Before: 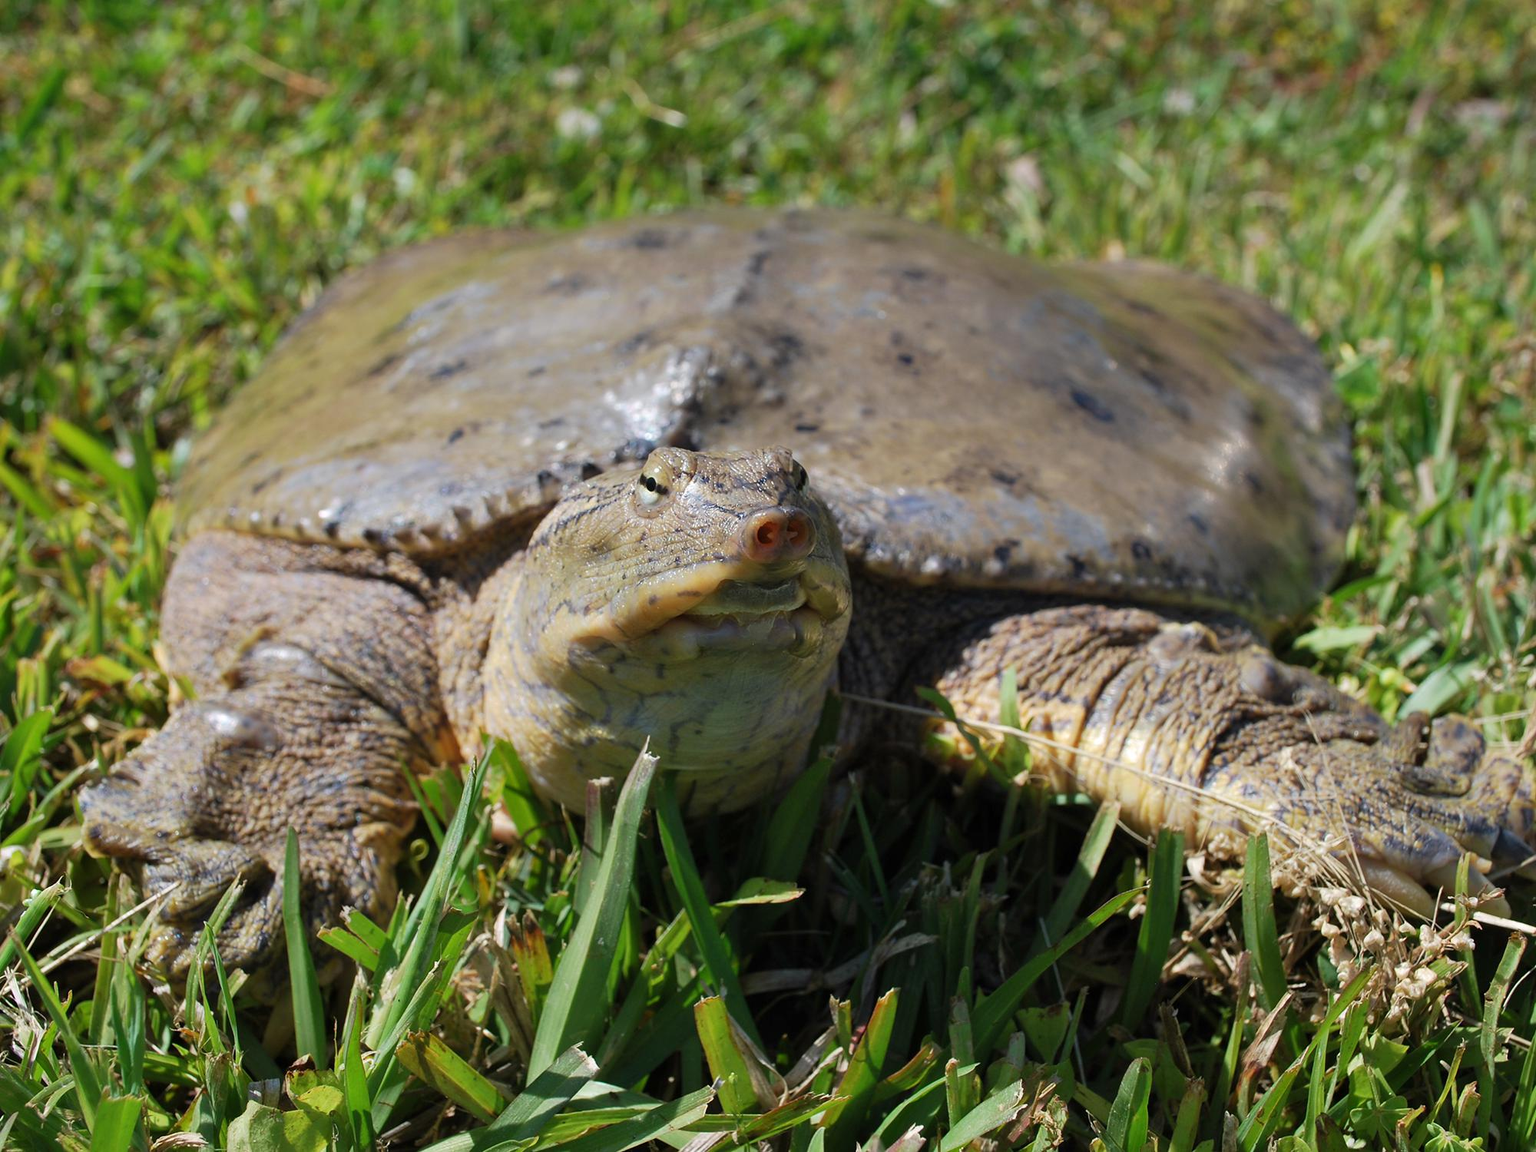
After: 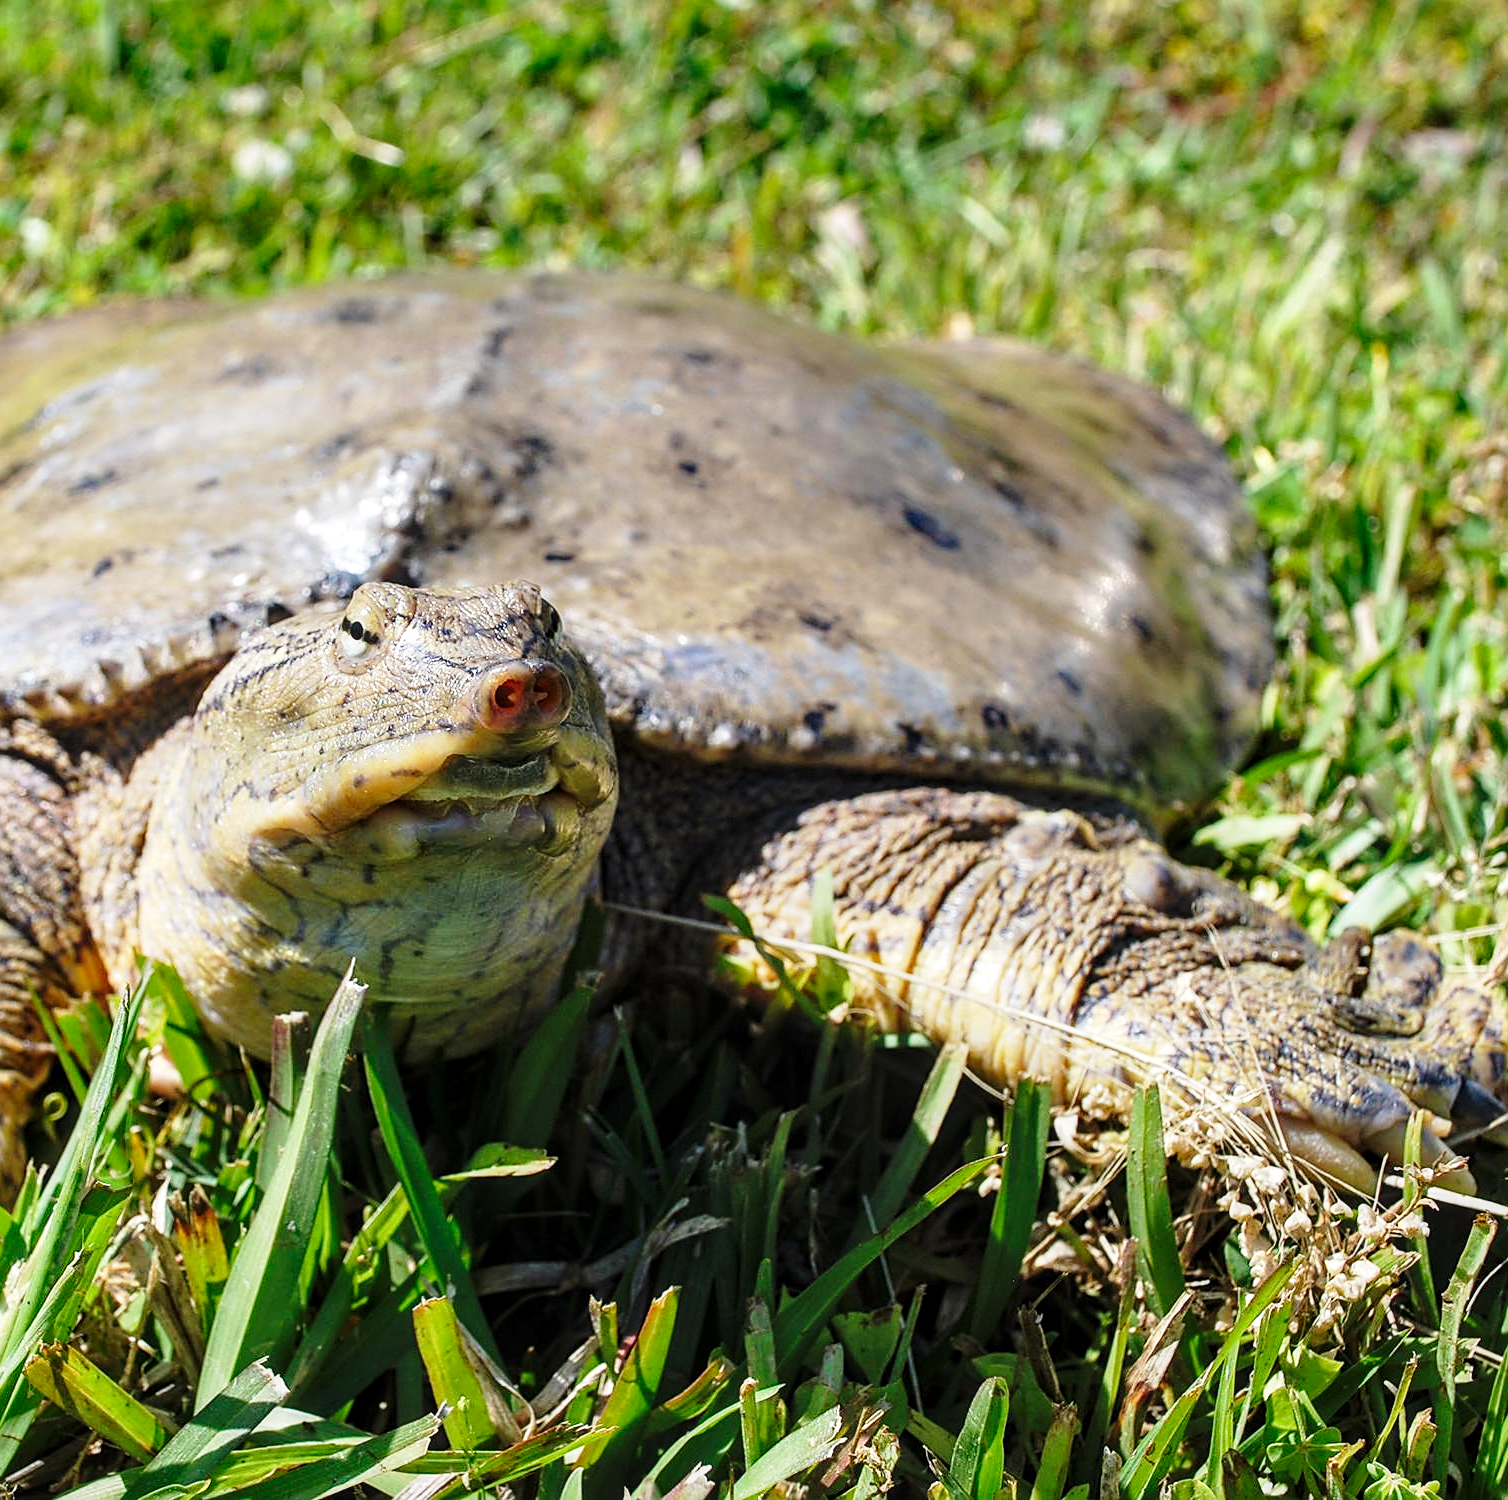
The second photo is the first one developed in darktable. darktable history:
base curve: curves: ch0 [(0, 0) (0.028, 0.03) (0.121, 0.232) (0.46, 0.748) (0.859, 0.968) (1, 1)], preserve colors none
color balance: mode lift, gamma, gain (sRGB)
sharpen: on, module defaults
local contrast: detail 130%
crop and rotate: left 24.6%
